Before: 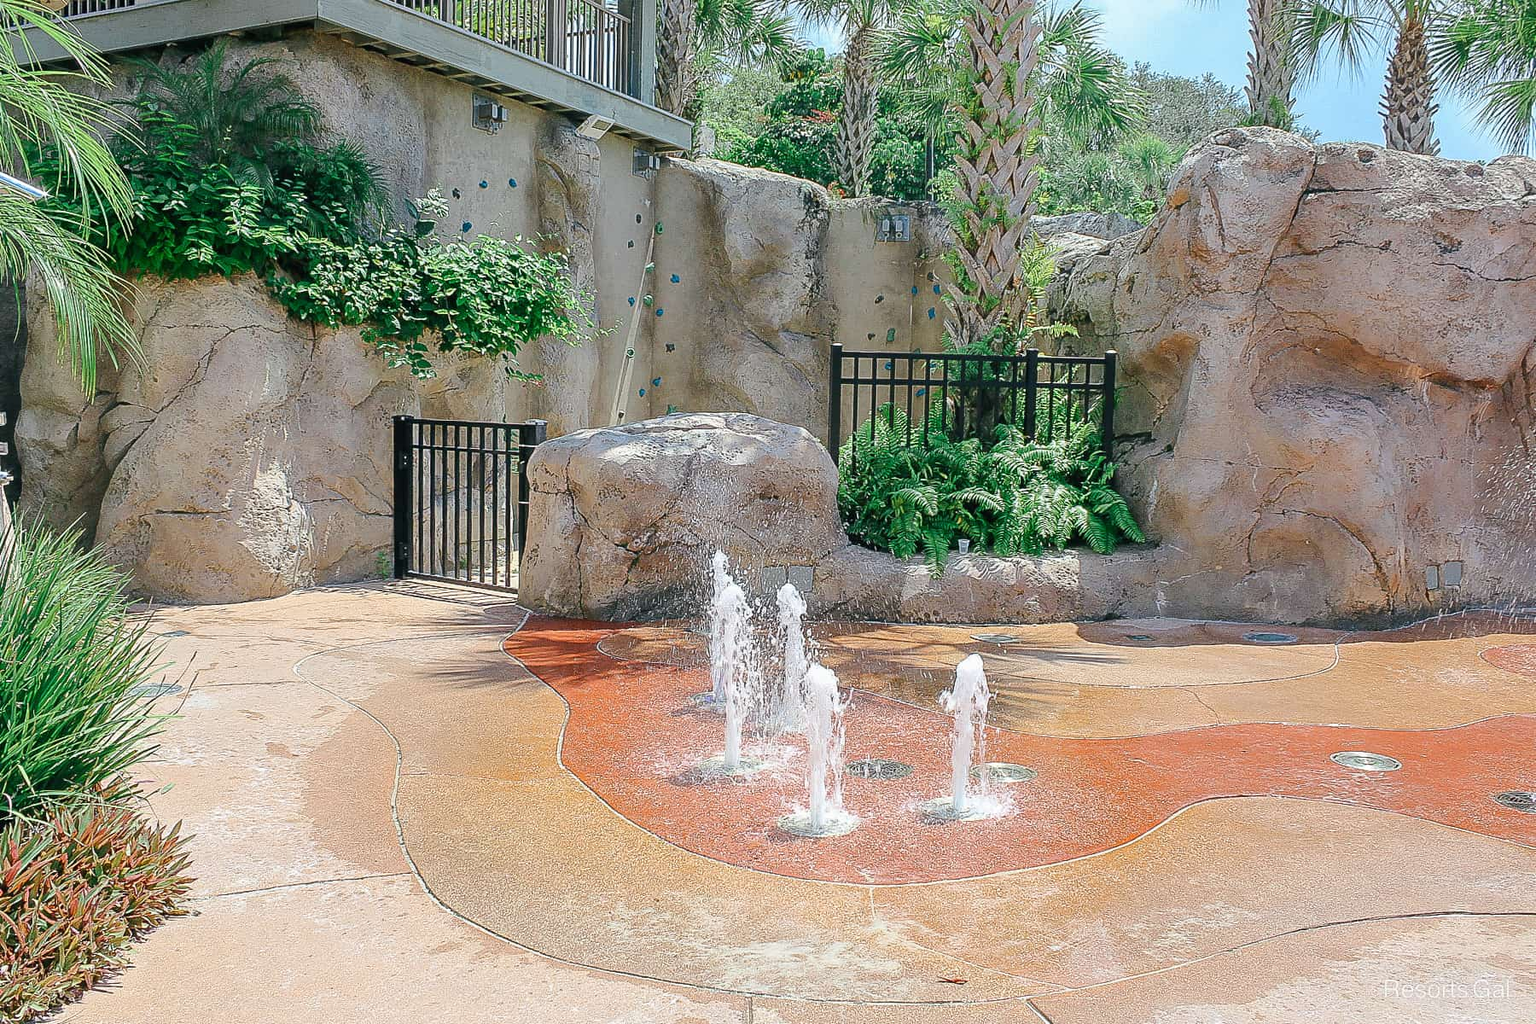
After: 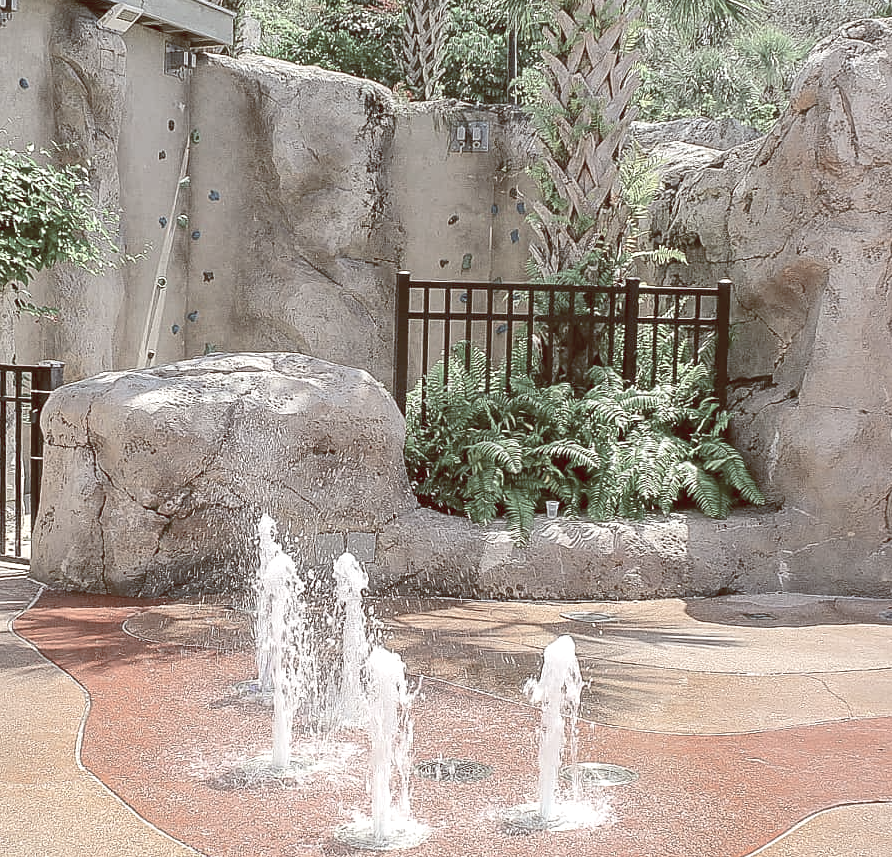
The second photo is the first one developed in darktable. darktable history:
crop: left 32.075%, top 10.976%, right 18.355%, bottom 17.596%
exposure: black level correction 0, exposure 0.5 EV, compensate exposure bias true, compensate highlight preservation false
color balance rgb: shadows lift › luminance 1%, shadows lift › chroma 0.2%, shadows lift › hue 20°, power › luminance 1%, power › chroma 0.4%, power › hue 34°, highlights gain › luminance 0.8%, highlights gain › chroma 0.4%, highlights gain › hue 44°, global offset › chroma 0.4%, global offset › hue 34°, white fulcrum 0.08 EV, linear chroma grading › shadows -7%, linear chroma grading › highlights -7%, linear chroma grading › global chroma -10%, linear chroma grading › mid-tones -8%, perceptual saturation grading › global saturation -28%, perceptual saturation grading › highlights -20%, perceptual saturation grading › mid-tones -24%, perceptual saturation grading › shadows -24%, perceptual brilliance grading › global brilliance -1%, perceptual brilliance grading › highlights -1%, perceptual brilliance grading › mid-tones -1%, perceptual brilliance grading › shadows -1%, global vibrance -17%, contrast -6%
